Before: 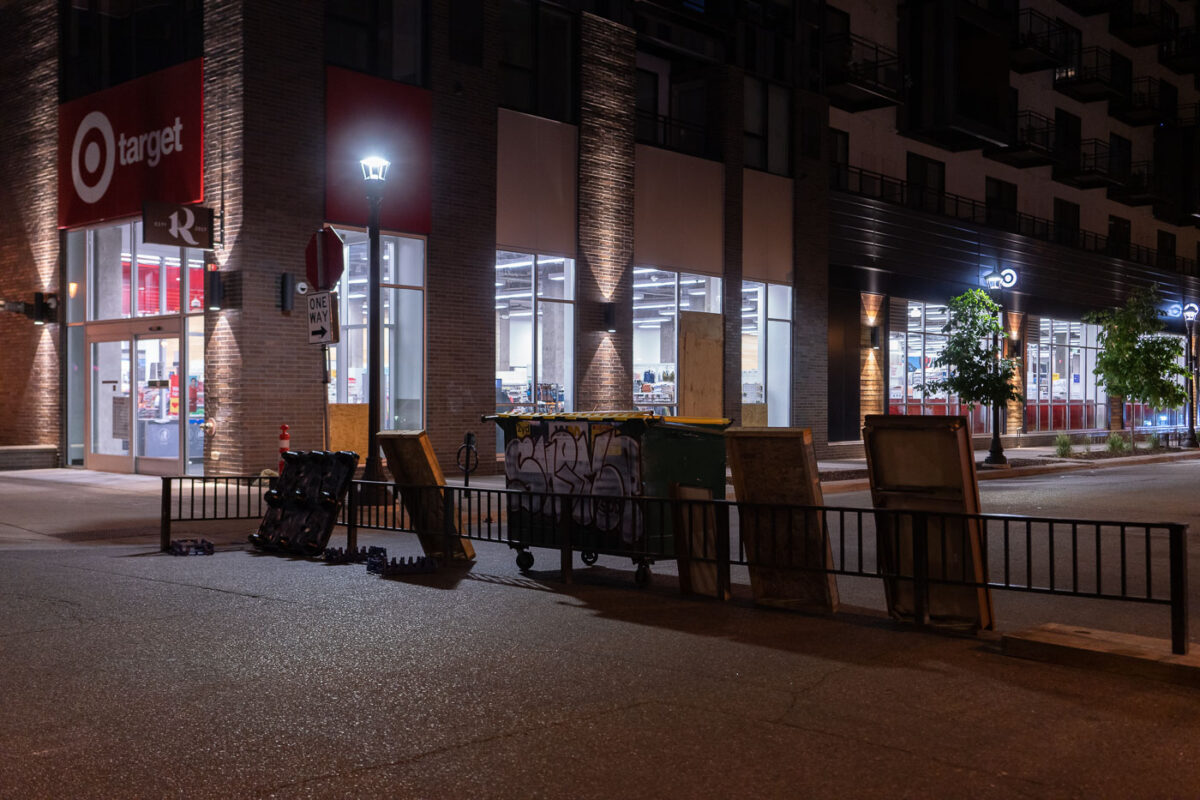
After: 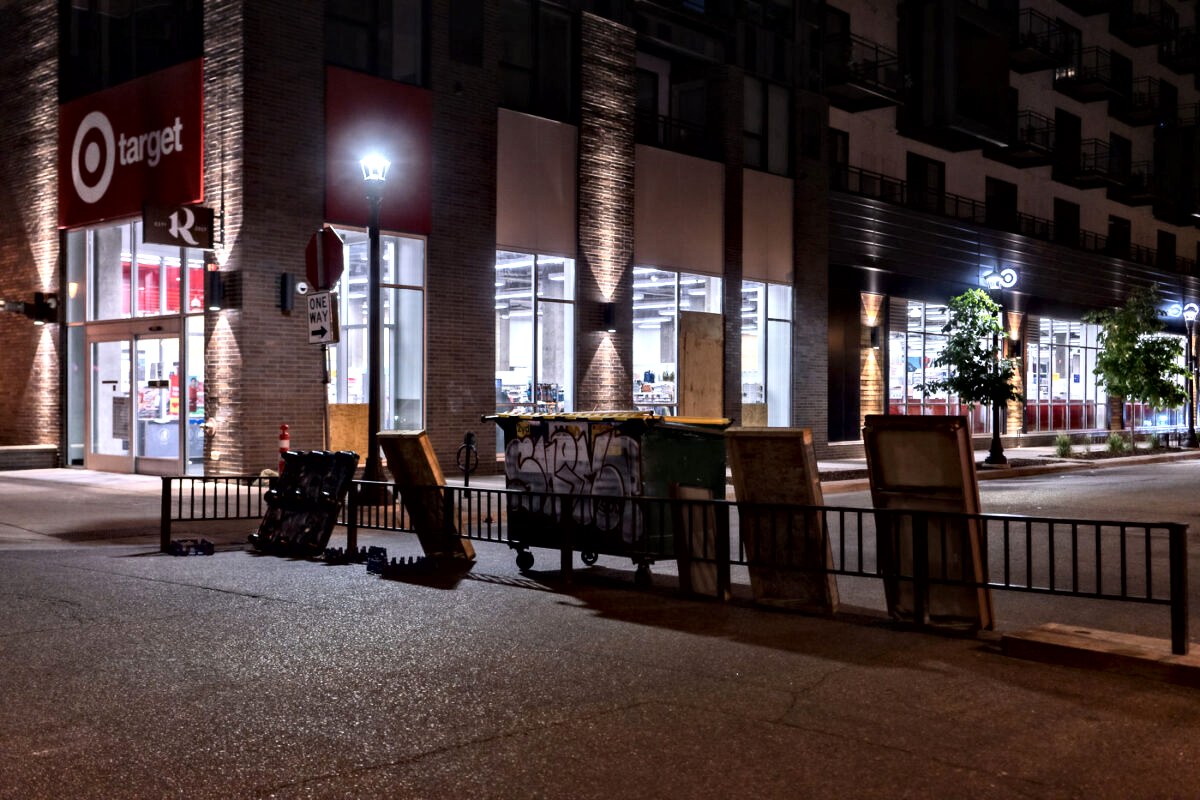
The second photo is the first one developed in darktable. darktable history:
contrast equalizer: octaves 7, y [[0.511, 0.558, 0.631, 0.632, 0.559, 0.512], [0.5 ×6], [0.507, 0.559, 0.627, 0.644, 0.647, 0.647], [0 ×6], [0 ×6]]
exposure: exposure 0.197 EV, compensate exposure bias true, compensate highlight preservation false
contrast brightness saturation: contrast 0.151, brightness 0.052
